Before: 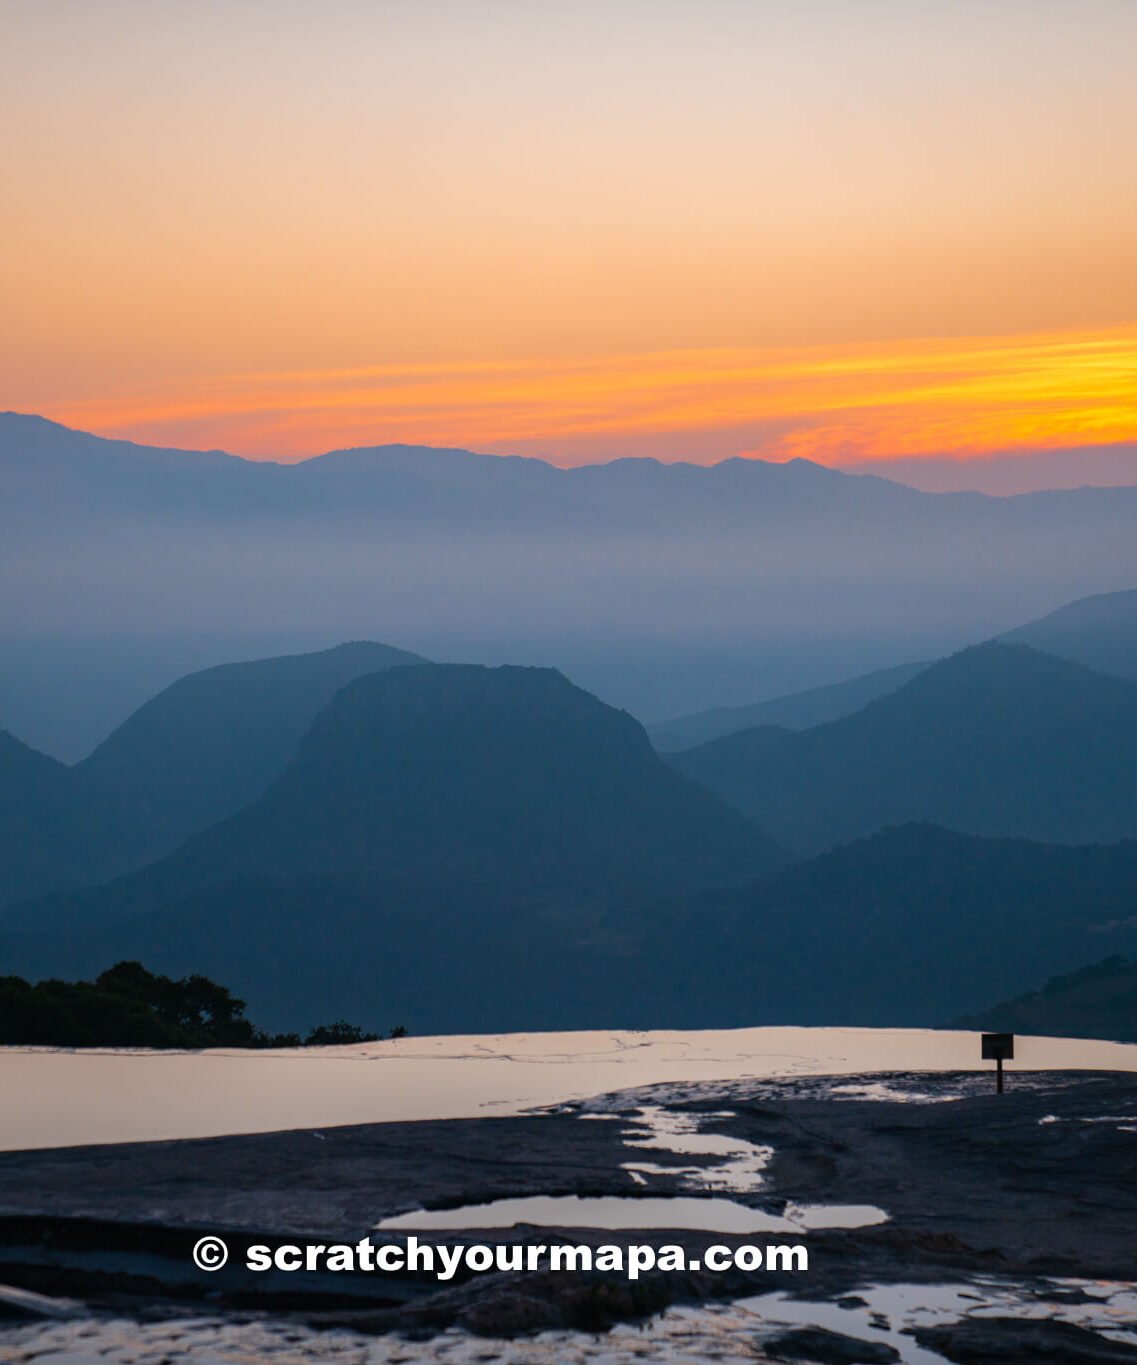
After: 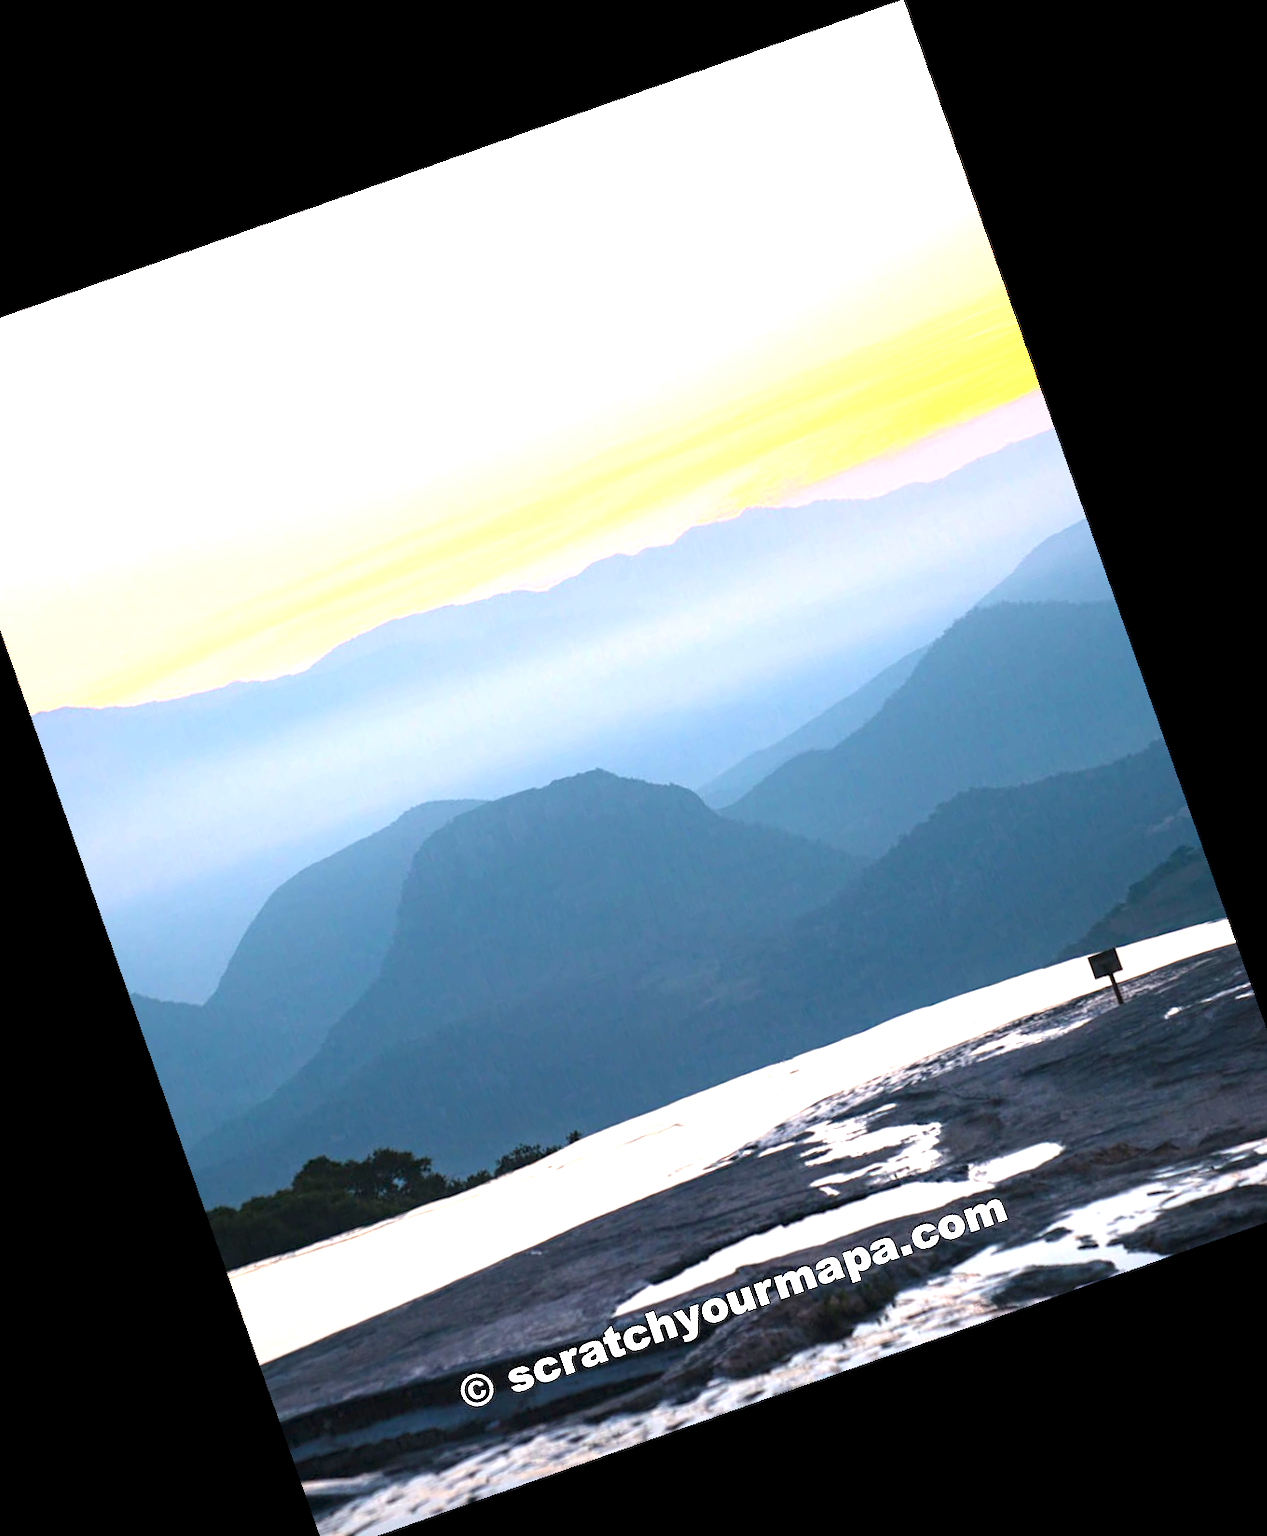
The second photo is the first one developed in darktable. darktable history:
color correction: saturation 0.85
crop and rotate: angle 19.43°, left 6.812%, right 4.125%, bottom 1.087%
exposure: exposure 2 EV, compensate highlight preservation false
